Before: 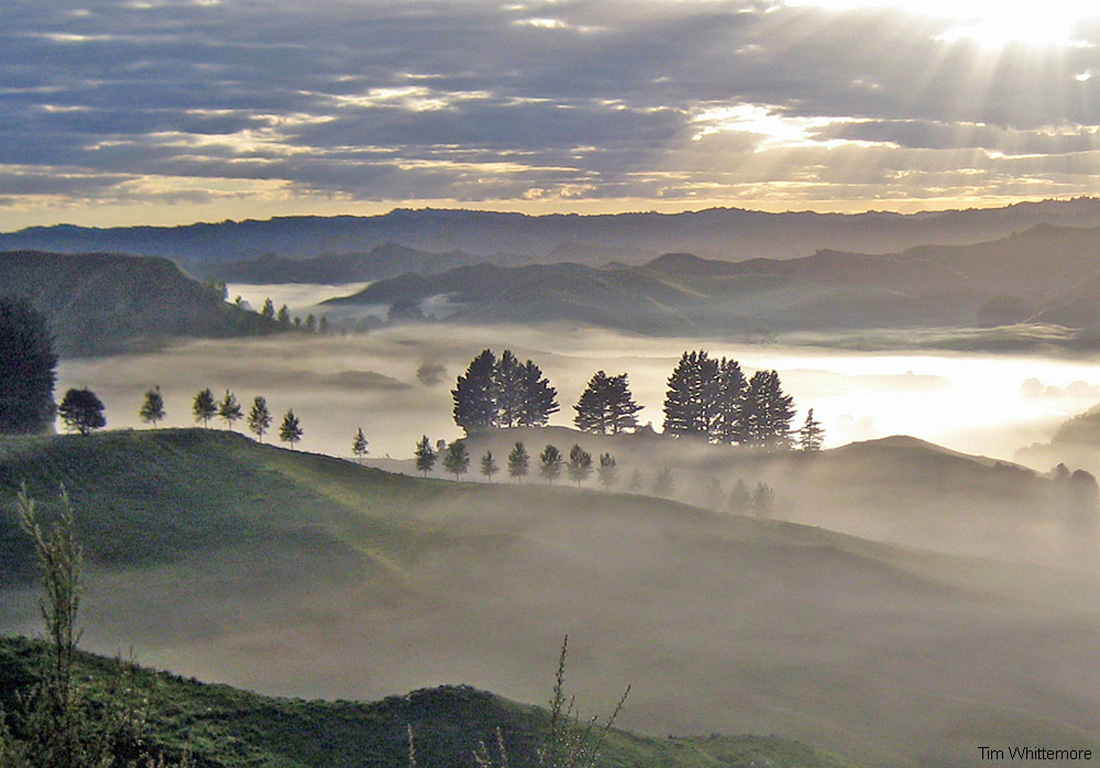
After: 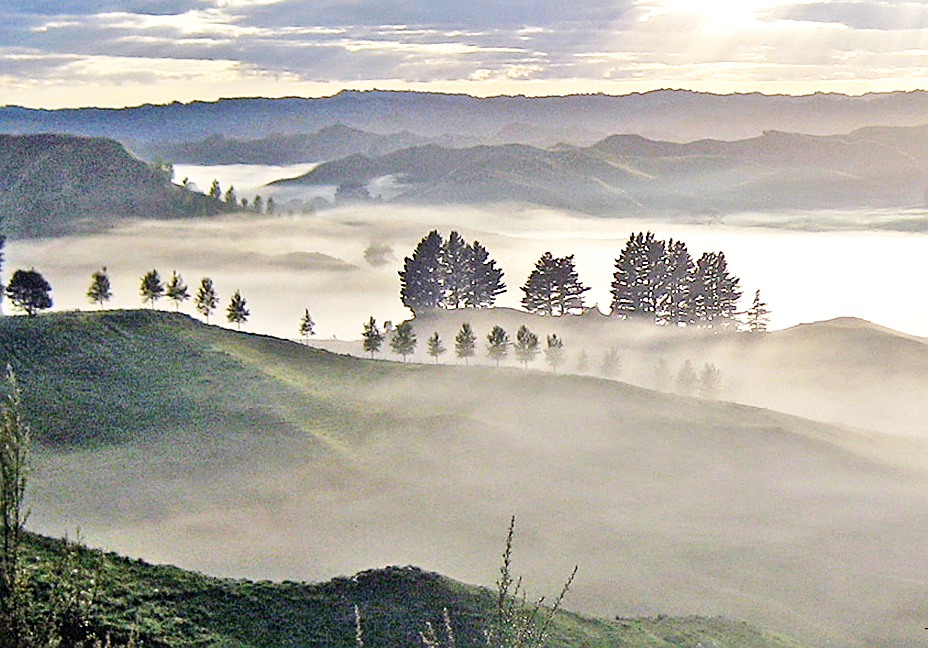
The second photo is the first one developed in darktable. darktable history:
crop and rotate: left 4.905%, top 15.514%, right 10.669%
sharpen: on, module defaults
tone equalizer: -8 EV -0.377 EV, -7 EV -0.403 EV, -6 EV -0.337 EV, -5 EV -0.191 EV, -3 EV 0.239 EV, -2 EV 0.315 EV, -1 EV 0.402 EV, +0 EV 0.429 EV, edges refinement/feathering 500, mask exposure compensation -1.57 EV, preserve details no
base curve: curves: ch0 [(0, 0) (0.008, 0.007) (0.022, 0.029) (0.048, 0.089) (0.092, 0.197) (0.191, 0.399) (0.275, 0.534) (0.357, 0.65) (0.477, 0.78) (0.542, 0.833) (0.799, 0.973) (1, 1)], preserve colors none
shadows and highlights: radius 127.76, shadows 21.25, highlights -22.92, low approximation 0.01
